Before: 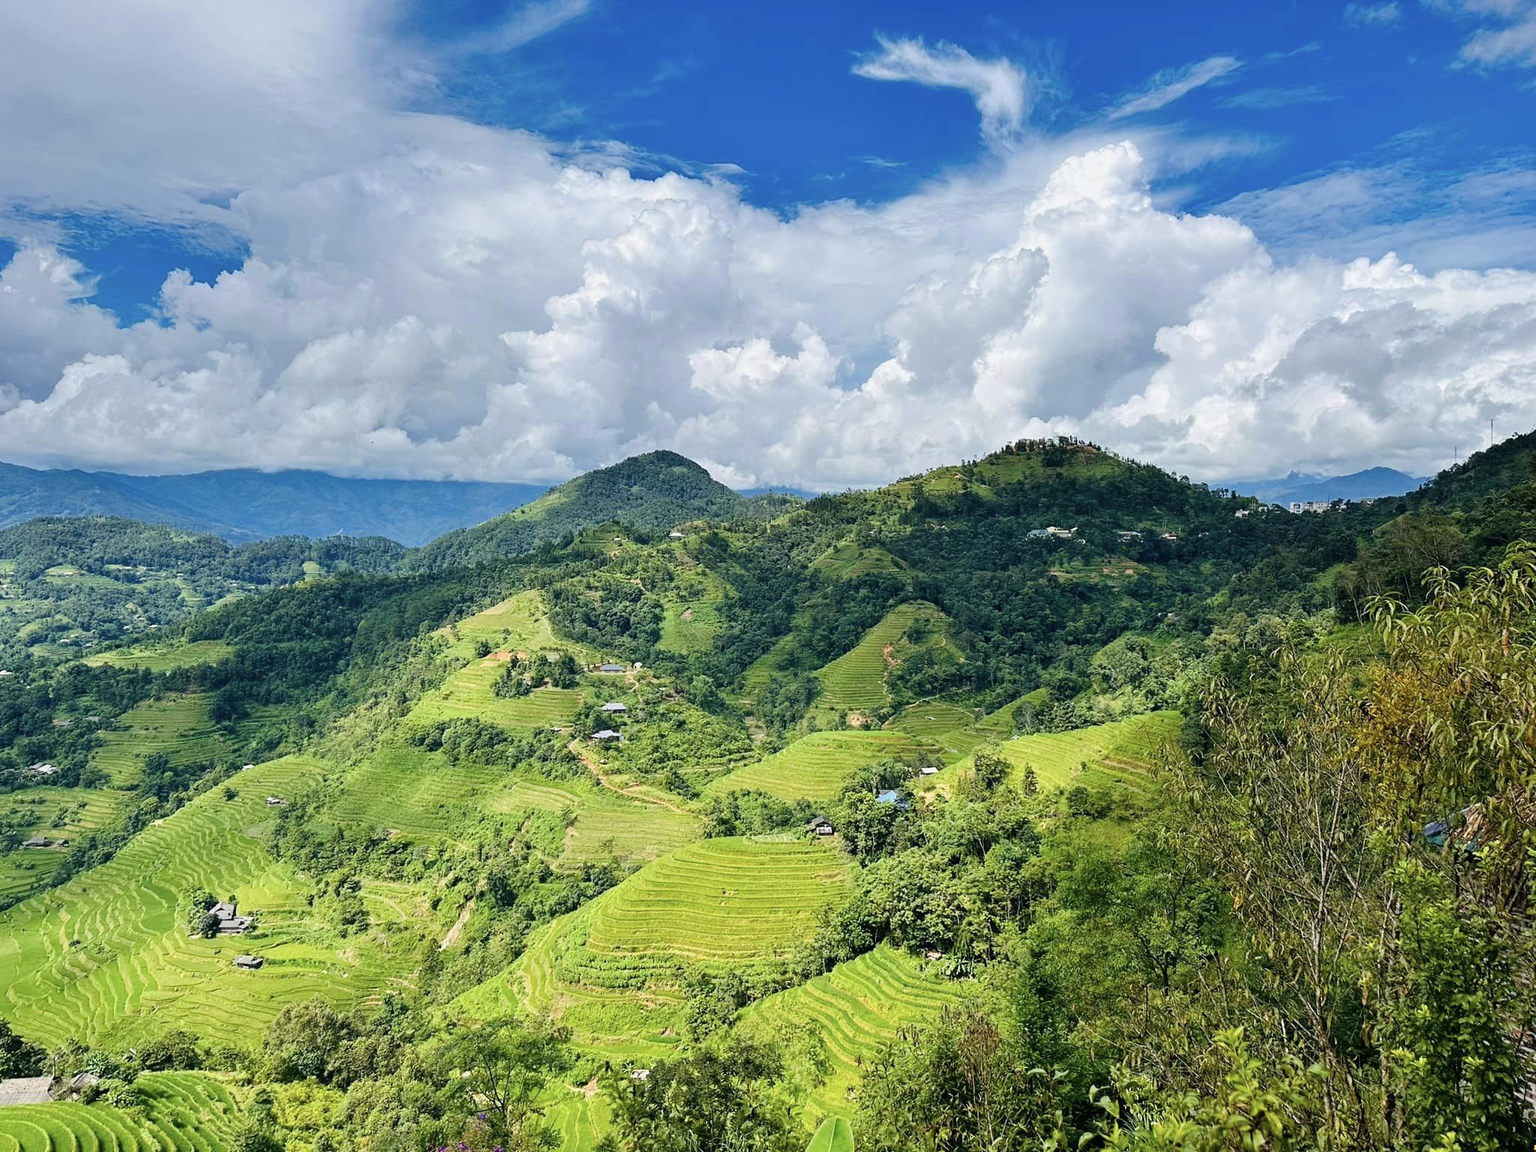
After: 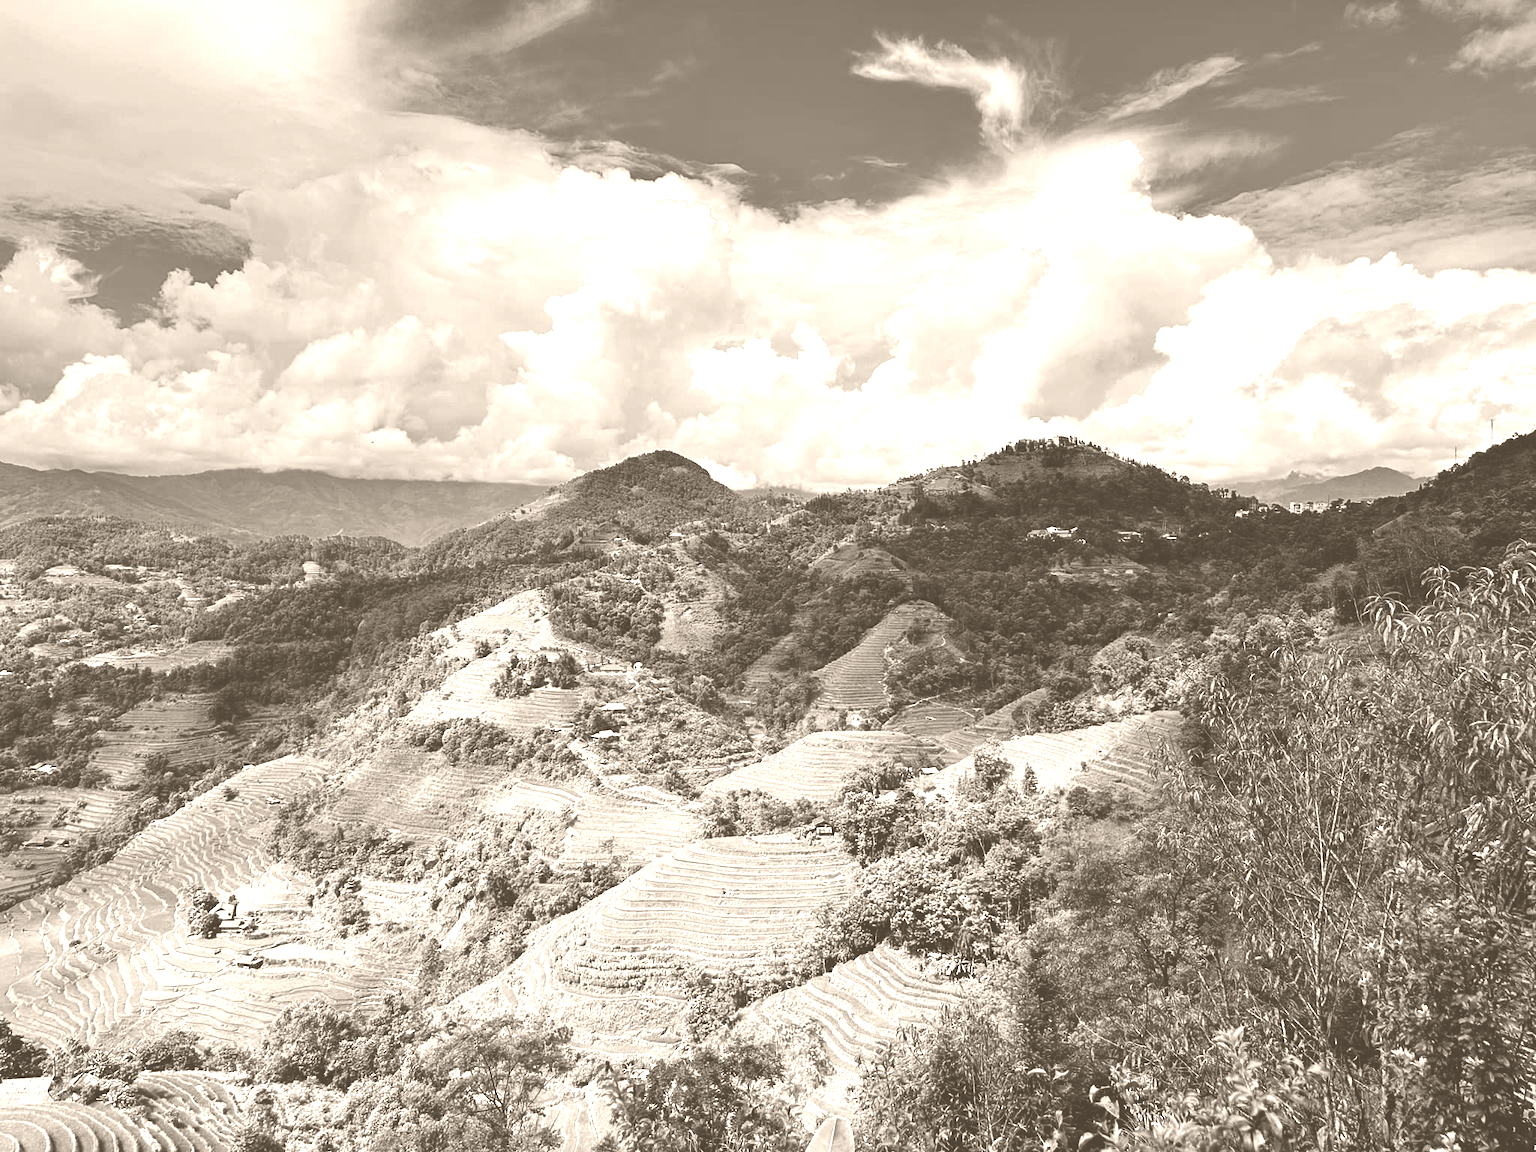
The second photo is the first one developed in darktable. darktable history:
contrast brightness saturation: contrast 0.1, brightness -0.26, saturation 0.14
colorize: hue 34.49°, saturation 35.33%, source mix 100%, version 1
